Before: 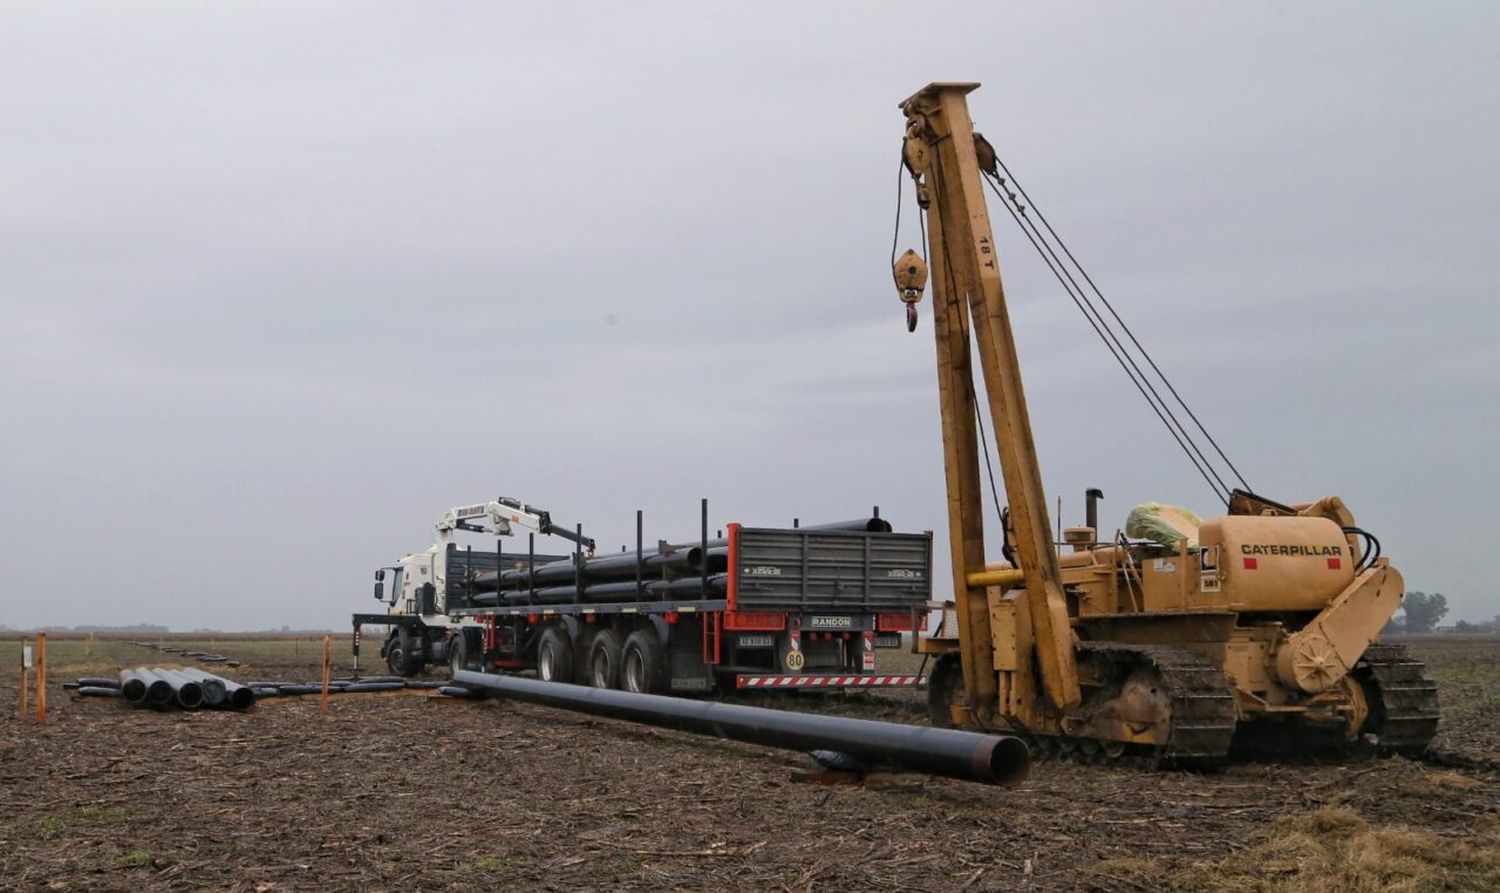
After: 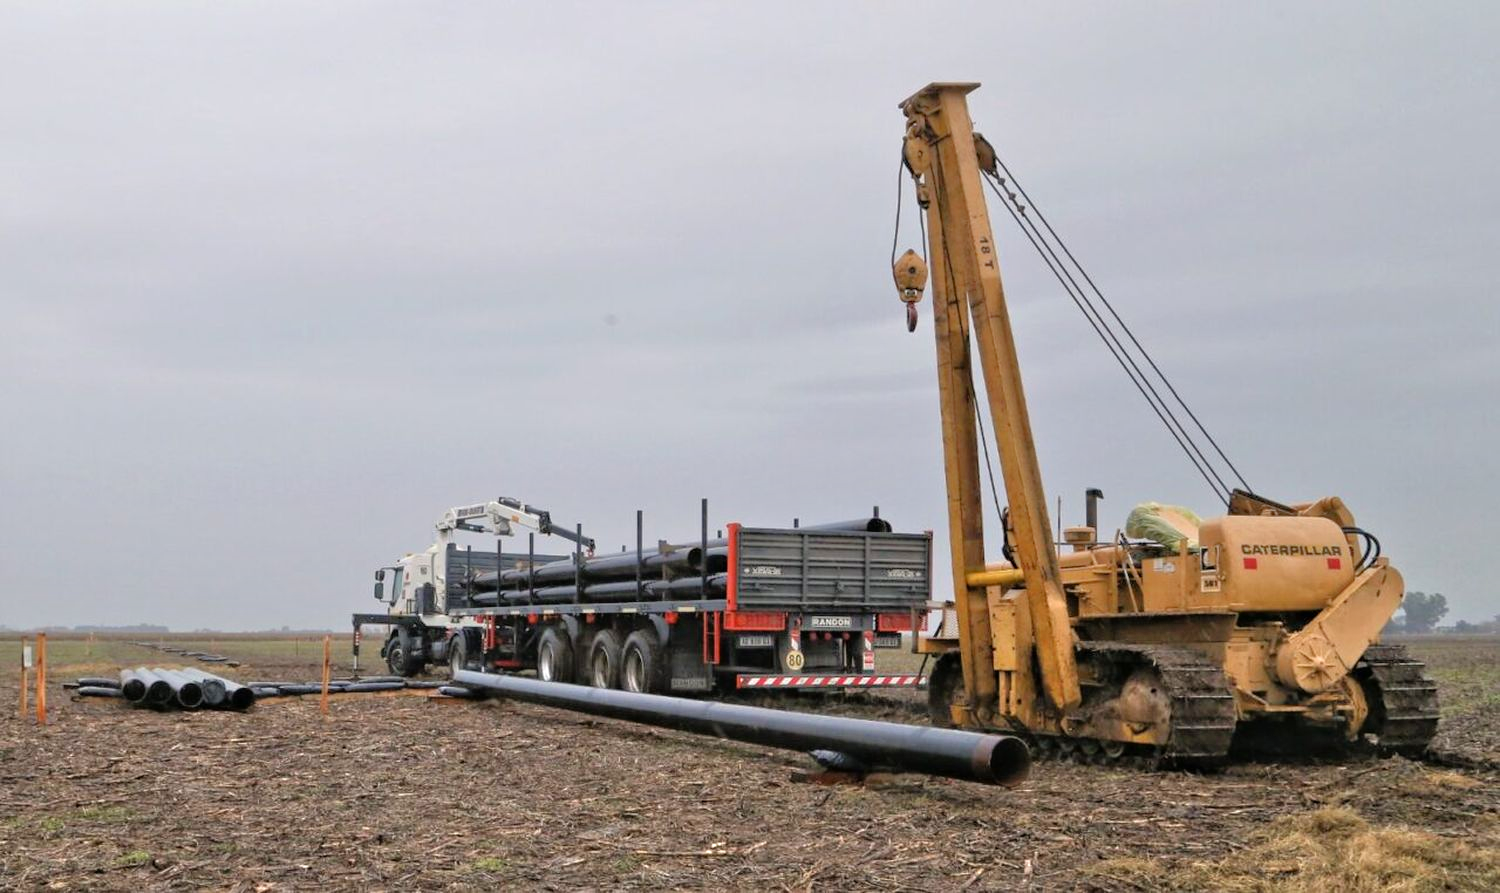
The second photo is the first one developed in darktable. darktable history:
tone equalizer: -7 EV 0.158 EV, -6 EV 0.575 EV, -5 EV 1.17 EV, -4 EV 1.32 EV, -3 EV 1.18 EV, -2 EV 0.6 EV, -1 EV 0.166 EV, mask exposure compensation -0.511 EV
